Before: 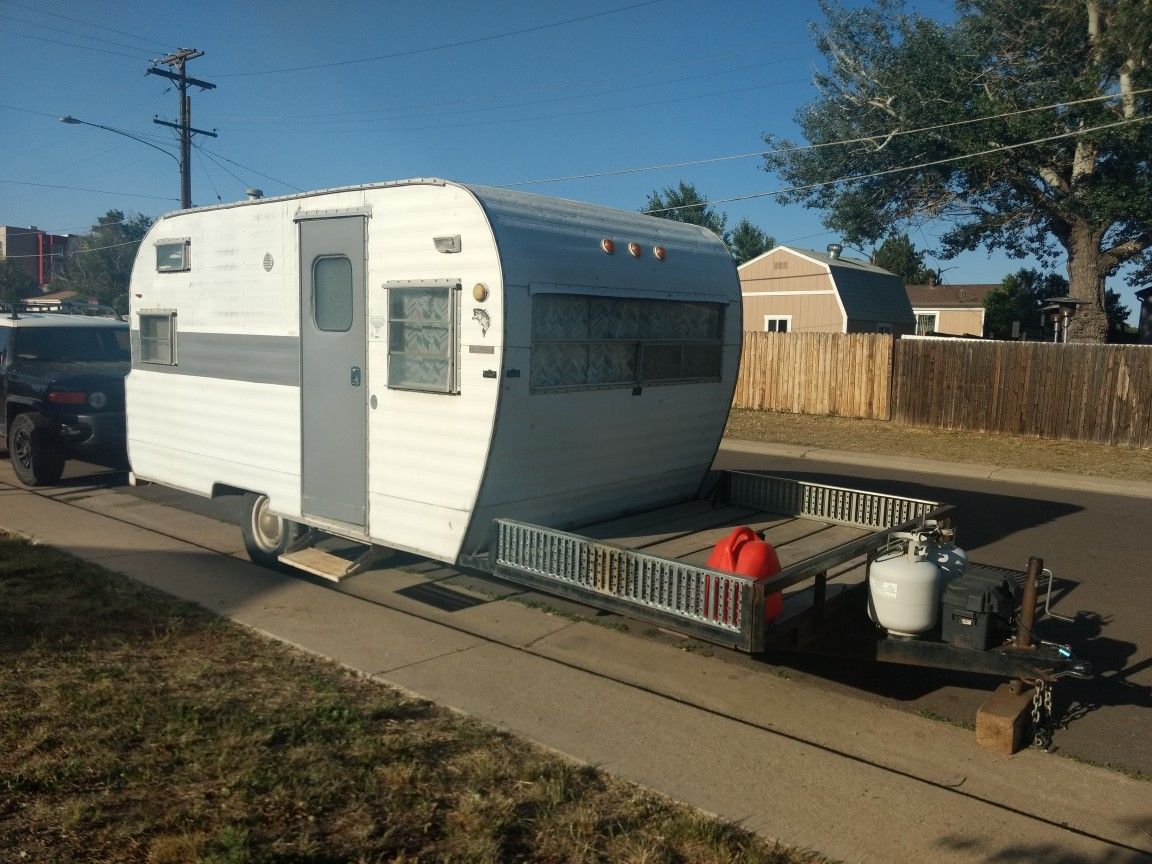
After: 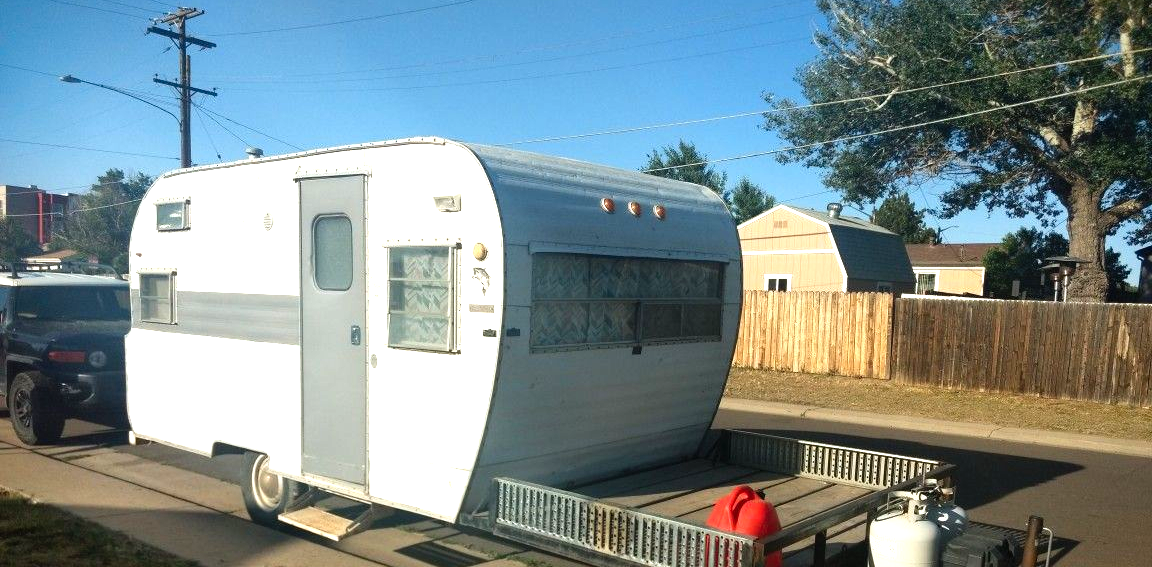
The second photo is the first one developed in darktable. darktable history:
levels: levels [0, 0.374, 0.749]
vignetting: fall-off start 88.53%, fall-off radius 44.2%, saturation 0.376, width/height ratio 1.161
crop and rotate: top 4.848%, bottom 29.503%
